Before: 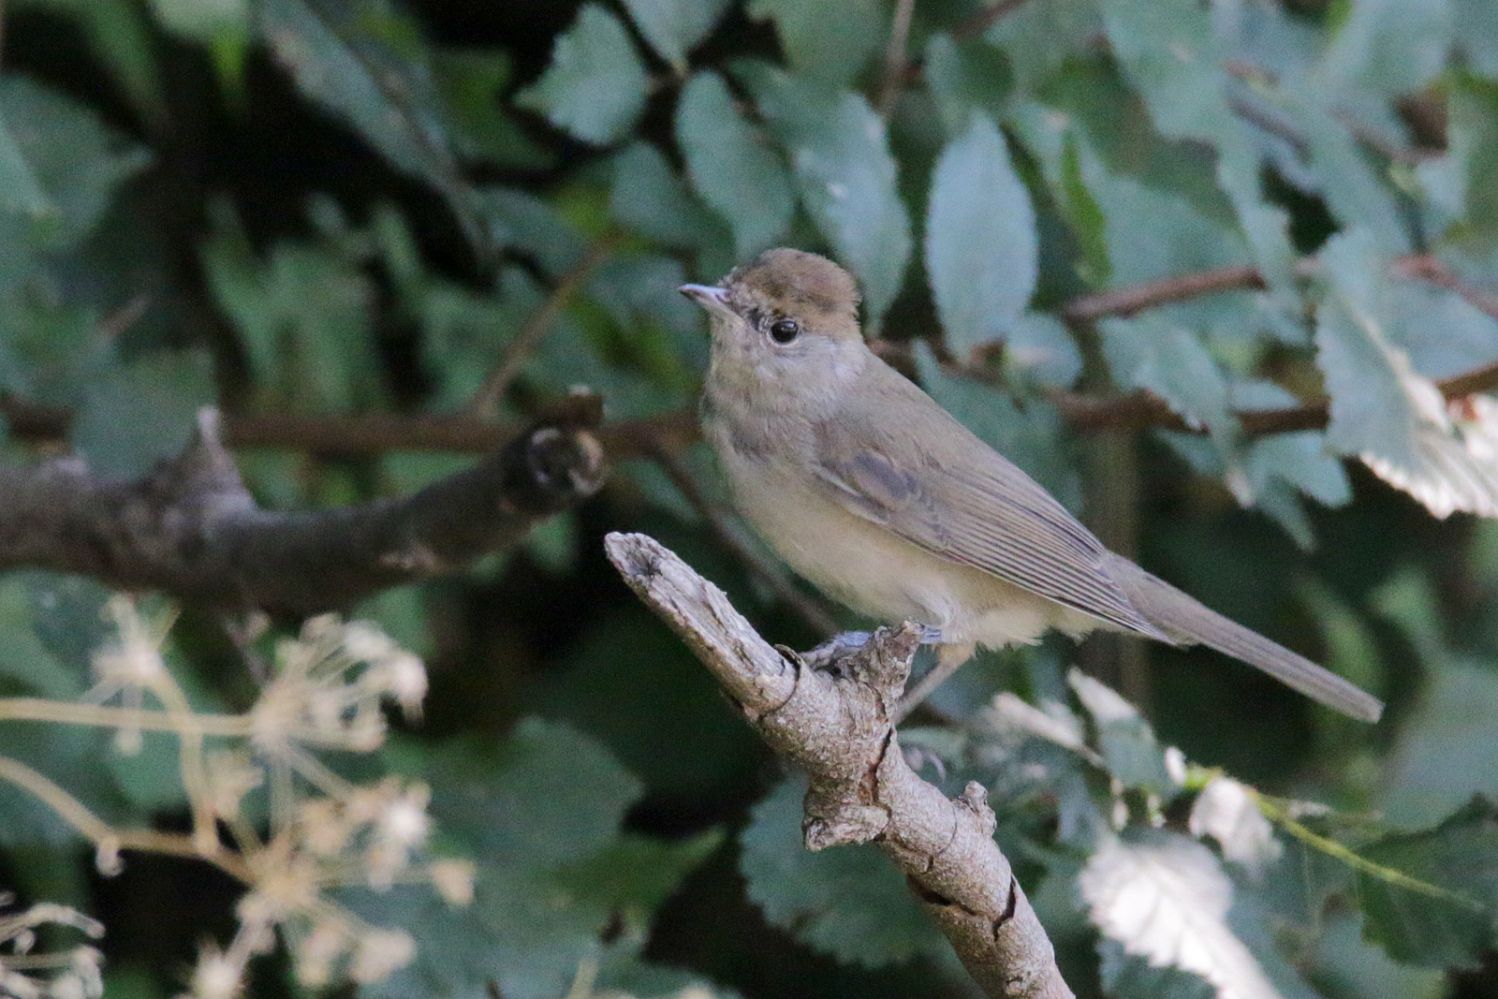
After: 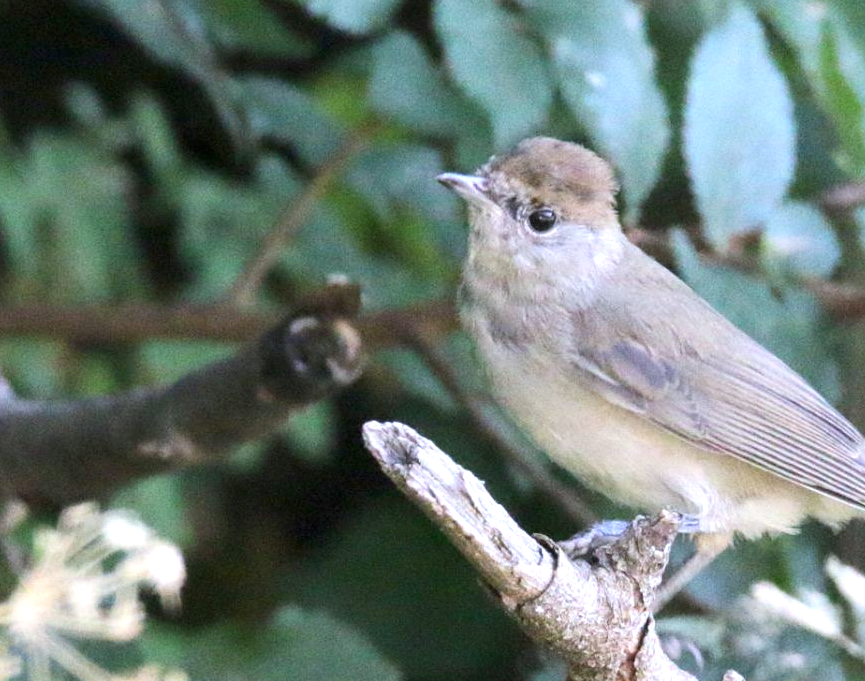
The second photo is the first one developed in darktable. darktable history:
exposure: black level correction 0, exposure 1.1 EV, compensate highlight preservation false
white balance: red 0.976, blue 1.04
crop: left 16.202%, top 11.208%, right 26.045%, bottom 20.557%
